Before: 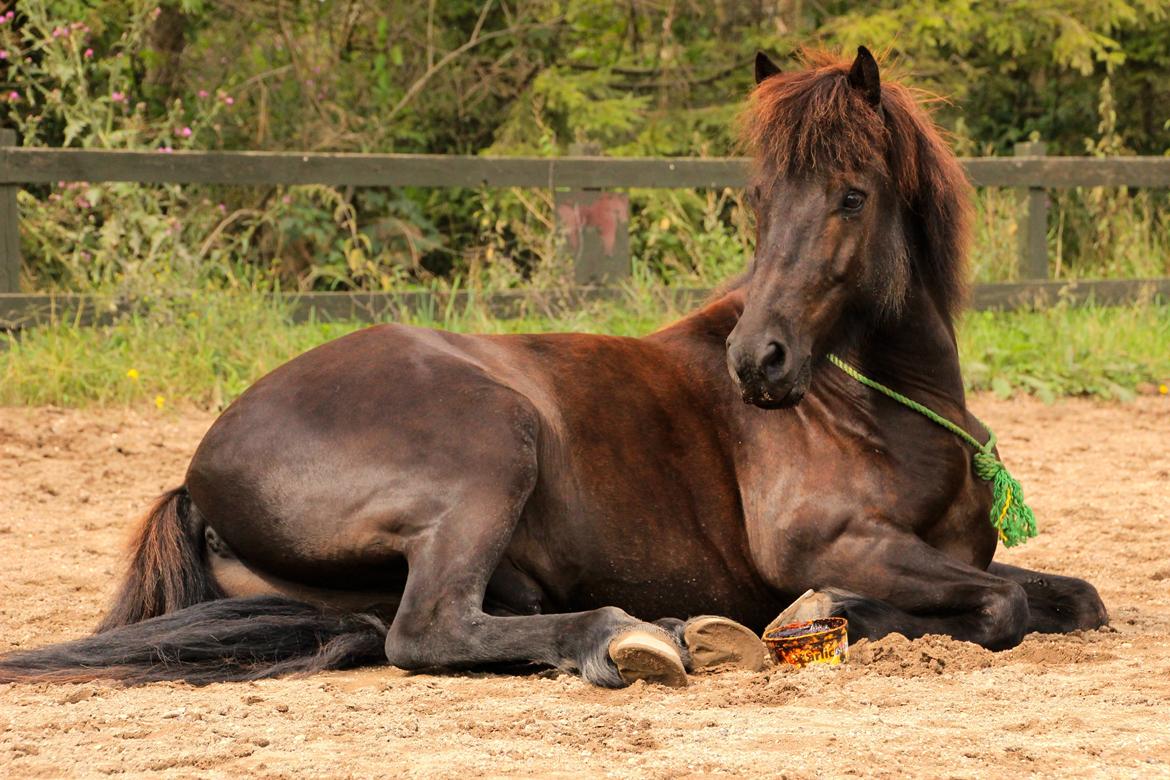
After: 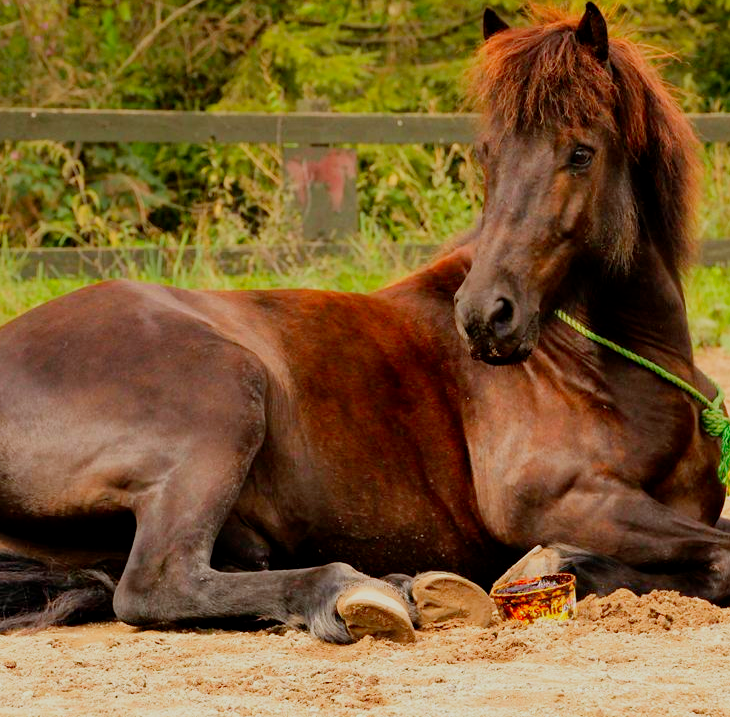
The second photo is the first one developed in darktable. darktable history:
filmic rgb: middle gray luminance 18.41%, black relative exposure -8.9 EV, white relative exposure 3.73 EV, target black luminance 0%, hardness 4.87, latitude 68%, contrast 0.954, highlights saturation mix 21.05%, shadows ↔ highlights balance 22.08%, preserve chrominance no, color science v5 (2021), contrast in shadows safe, contrast in highlights safe
crop and rotate: left 23.252%, top 5.647%, right 14.322%, bottom 2.326%
